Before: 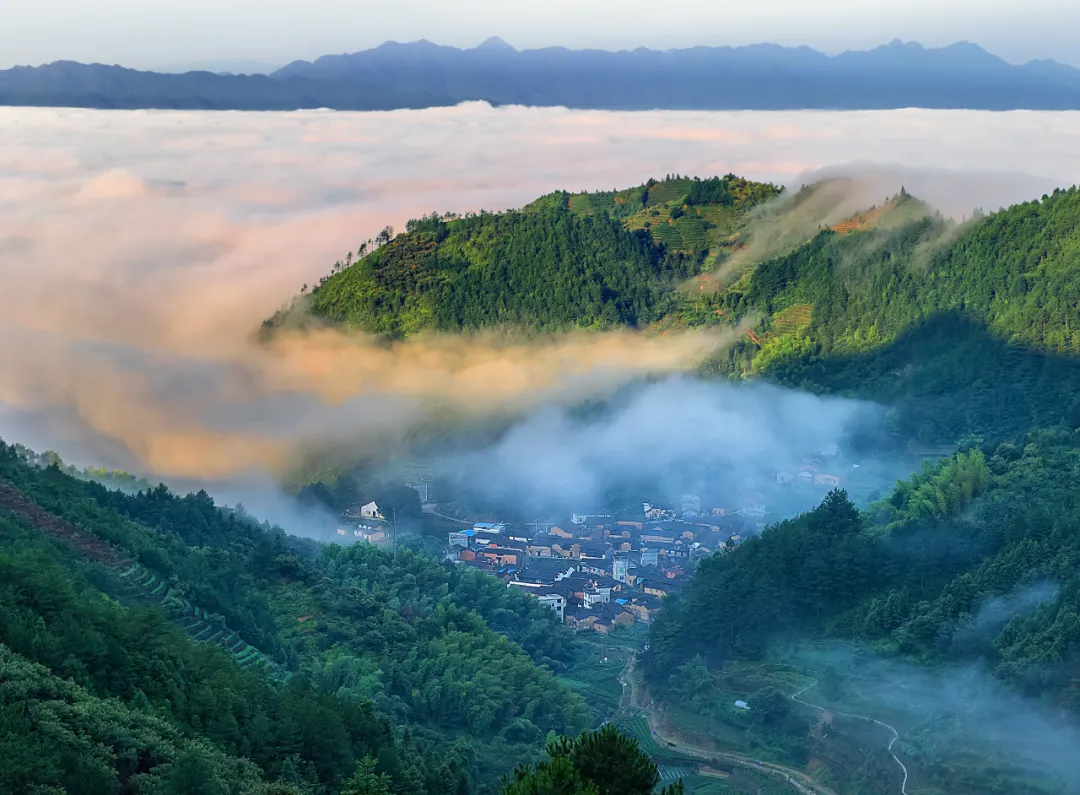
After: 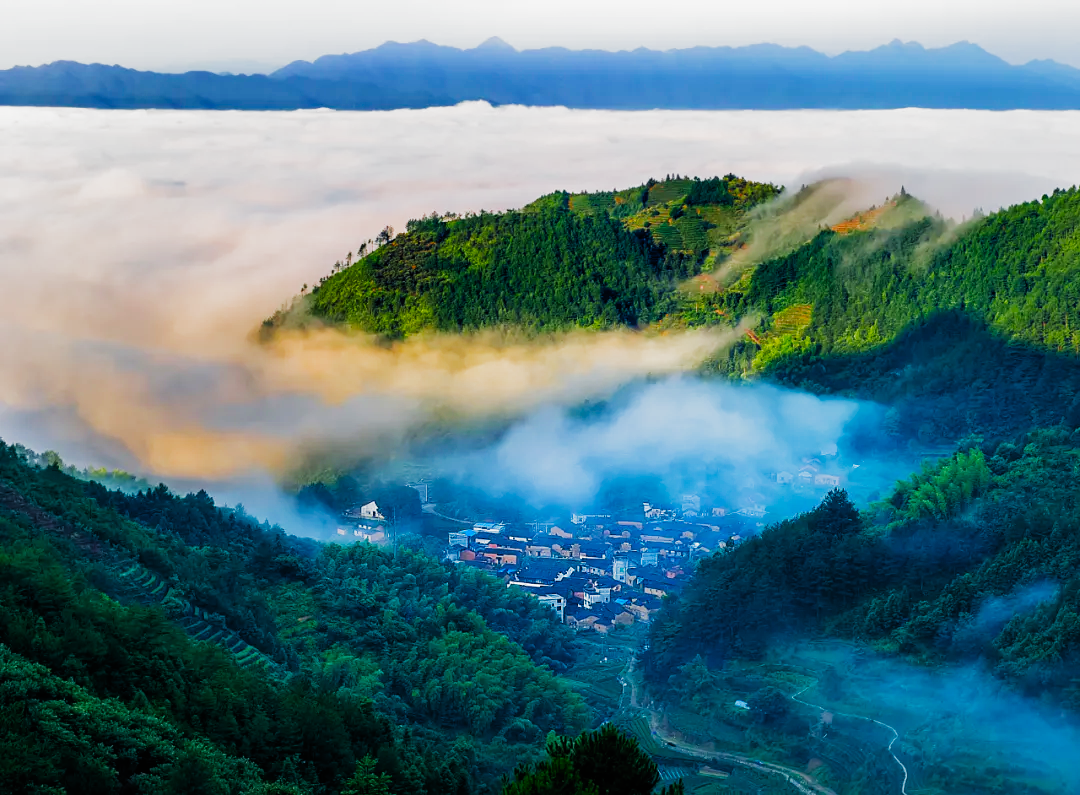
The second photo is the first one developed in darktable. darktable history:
color balance rgb: perceptual saturation grading › global saturation 20%, global vibrance 20%
filmic rgb: black relative exposure -6.43 EV, white relative exposure 2.43 EV, threshold 3 EV, hardness 5.27, latitude 0.1%, contrast 1.425, highlights saturation mix 2%, preserve chrominance no, color science v5 (2021), contrast in shadows safe, contrast in highlights safe, enable highlight reconstruction true
